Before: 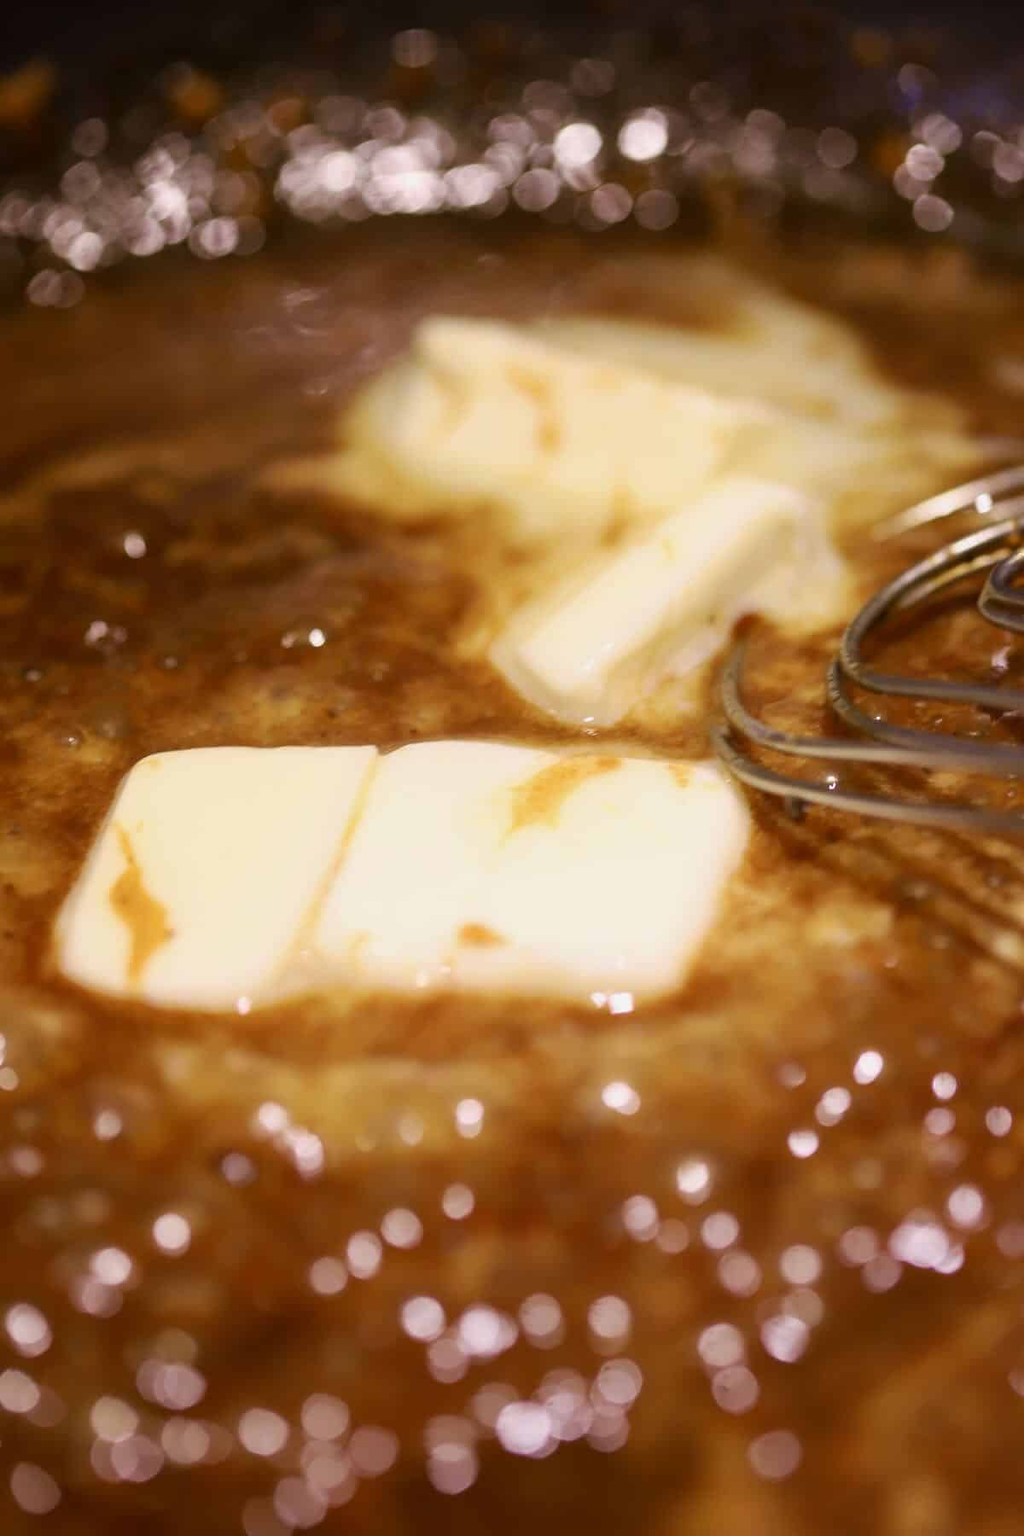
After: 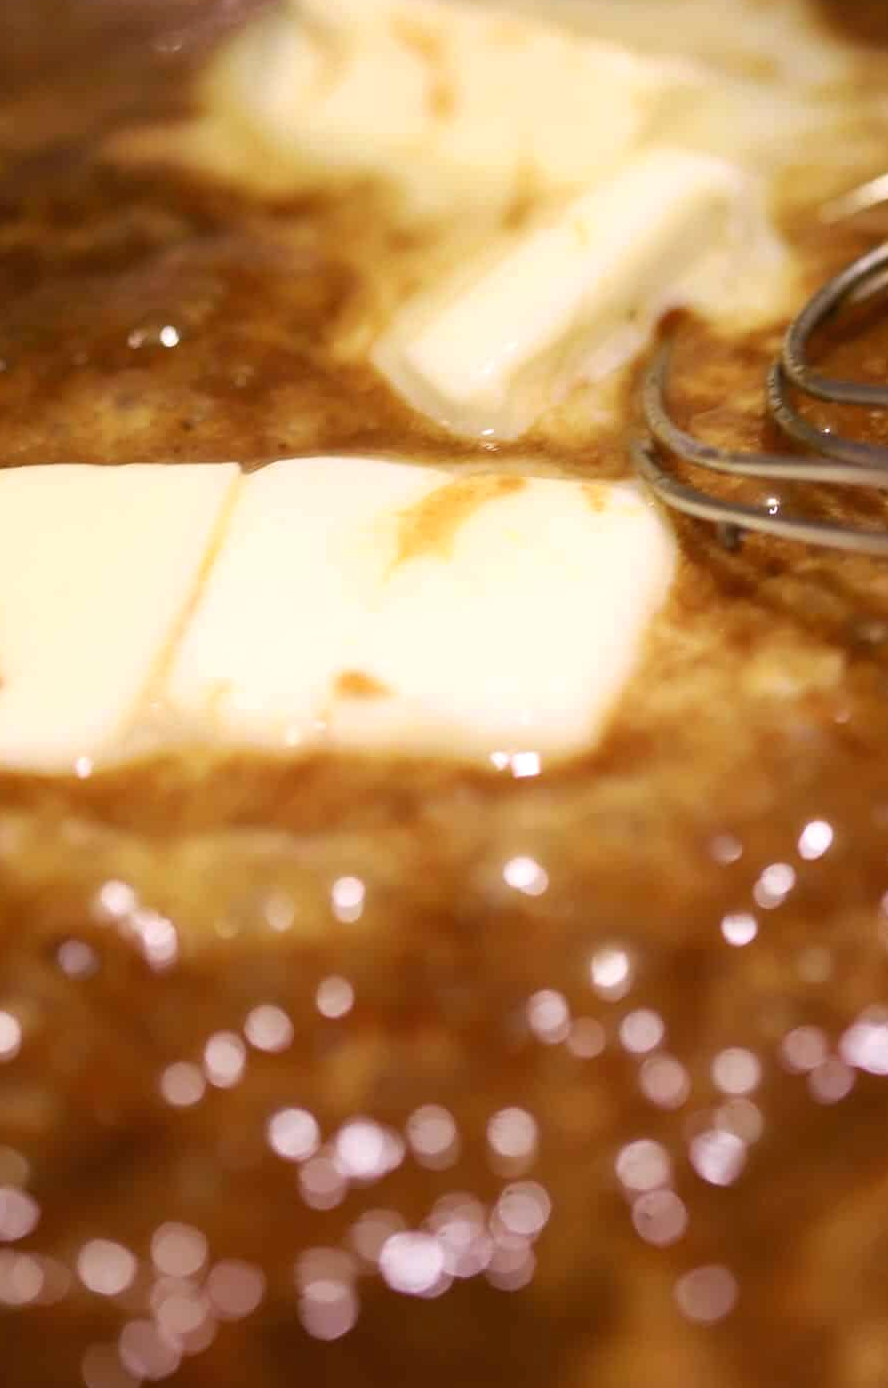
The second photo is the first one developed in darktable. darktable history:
exposure: black level correction 0, exposure 0.2 EV, compensate exposure bias true, compensate highlight preservation false
crop: left 16.871%, top 22.857%, right 9.116%
